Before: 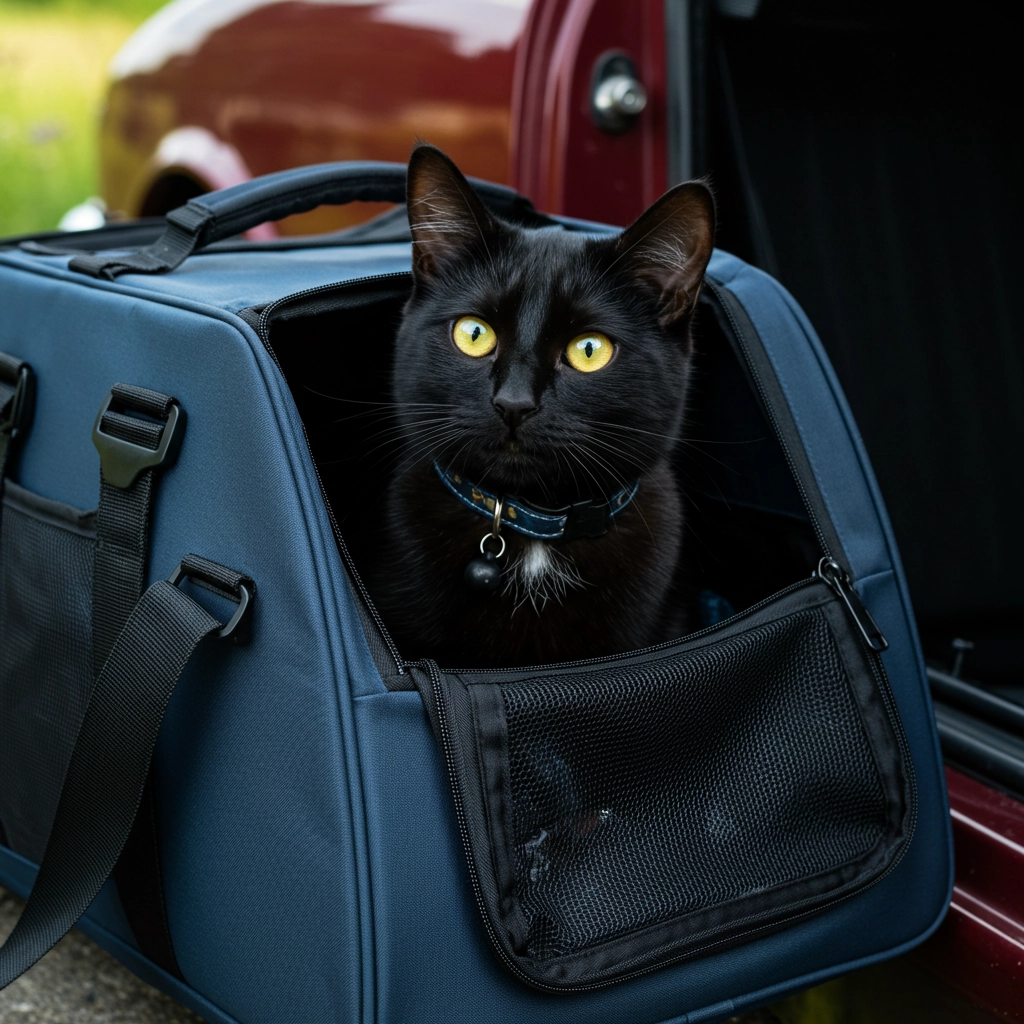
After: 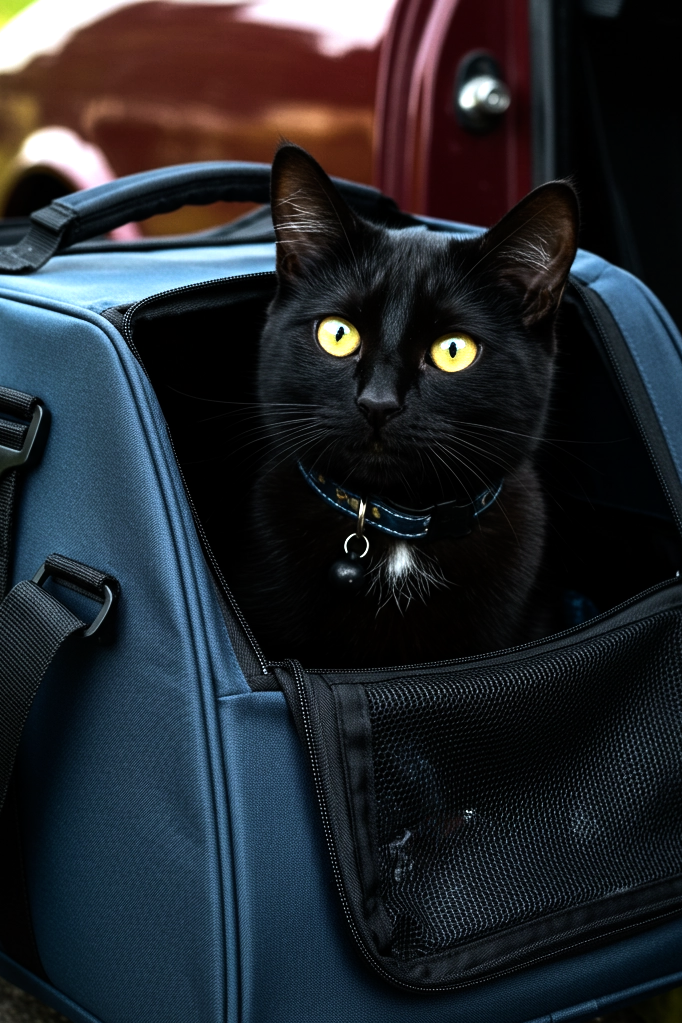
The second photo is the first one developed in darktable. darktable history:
crop and rotate: left 13.342%, right 19.991%
tone equalizer: -8 EV -1.08 EV, -7 EV -1.01 EV, -6 EV -0.867 EV, -5 EV -0.578 EV, -3 EV 0.578 EV, -2 EV 0.867 EV, -1 EV 1.01 EV, +0 EV 1.08 EV, edges refinement/feathering 500, mask exposure compensation -1.57 EV, preserve details no
